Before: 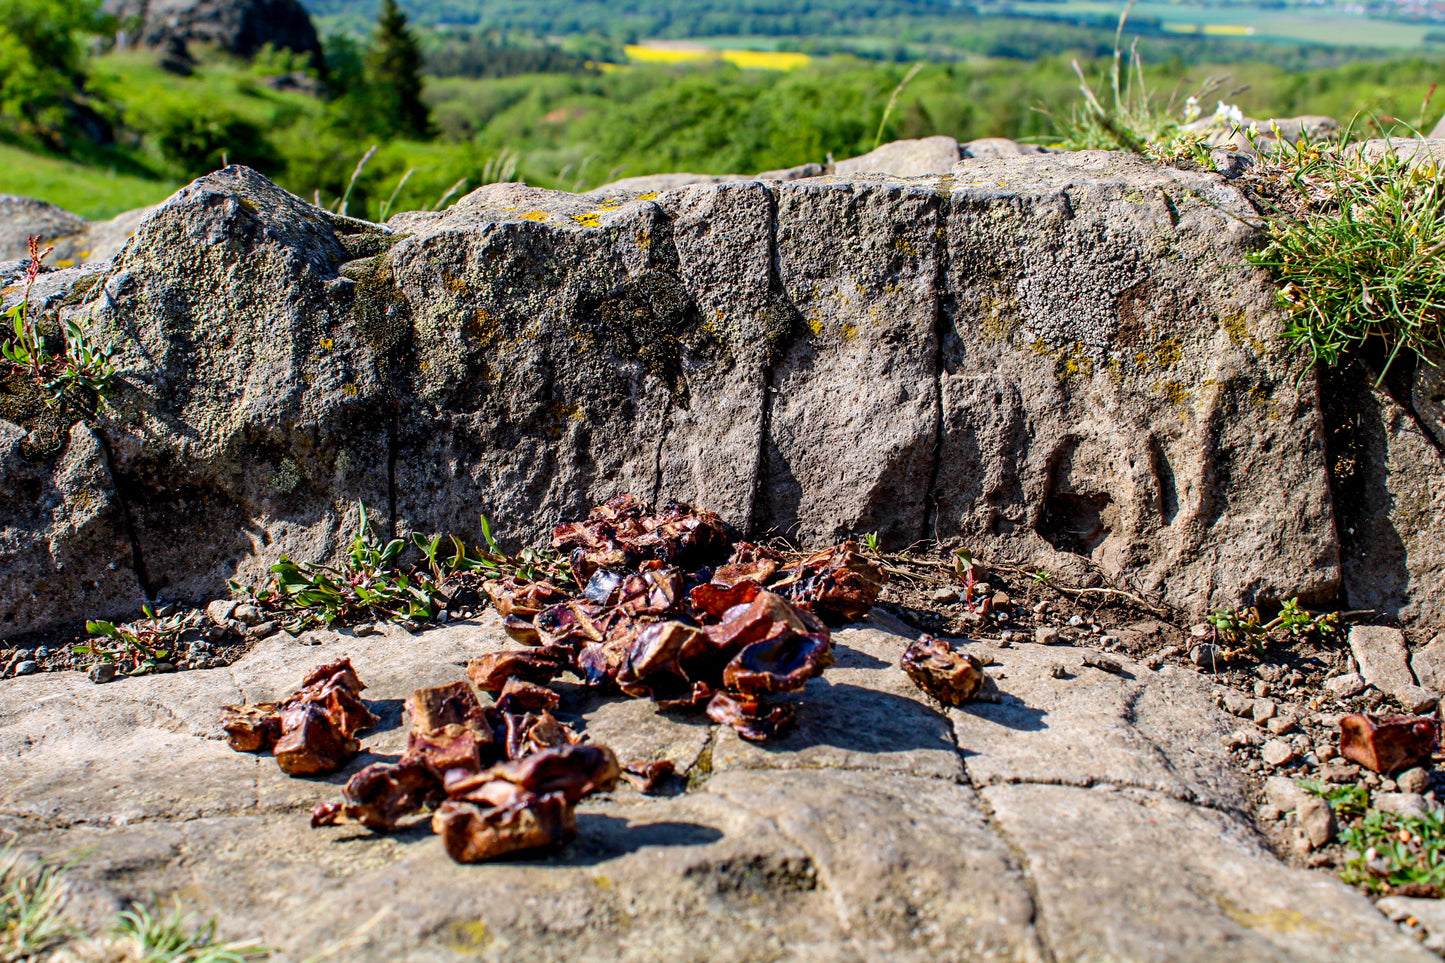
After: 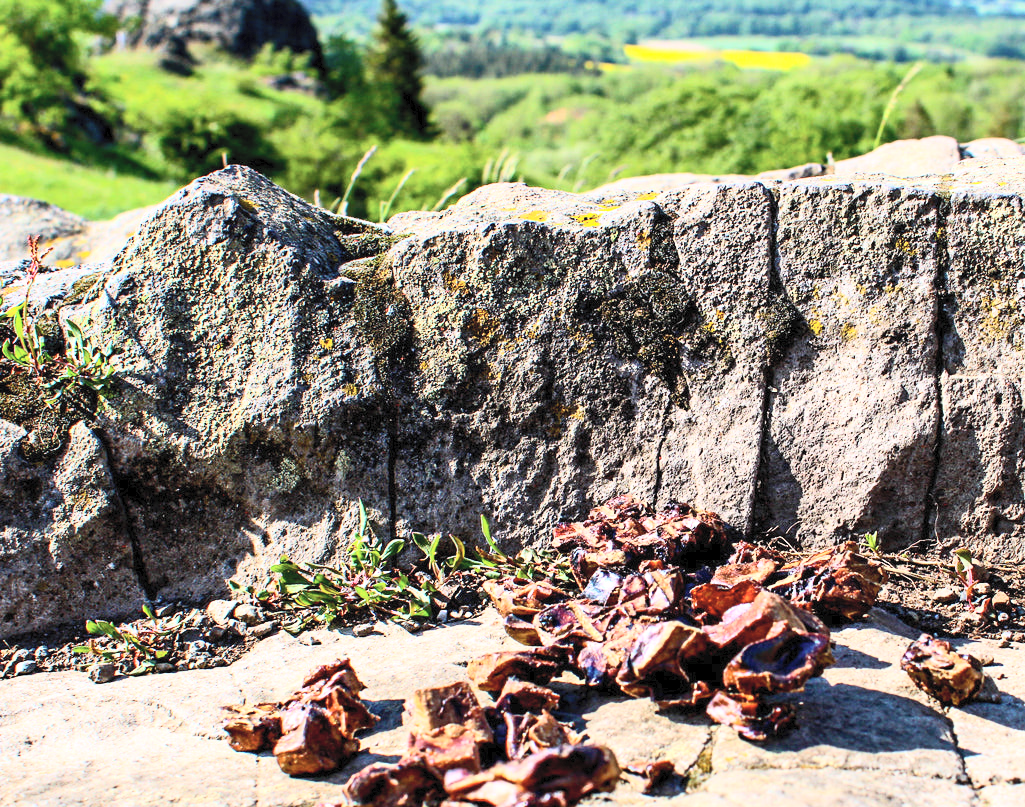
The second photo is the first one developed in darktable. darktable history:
contrast brightness saturation: contrast 0.374, brightness 0.539
crop: right 29.027%, bottom 16.161%
exposure: exposure 0.201 EV, compensate highlight preservation false
